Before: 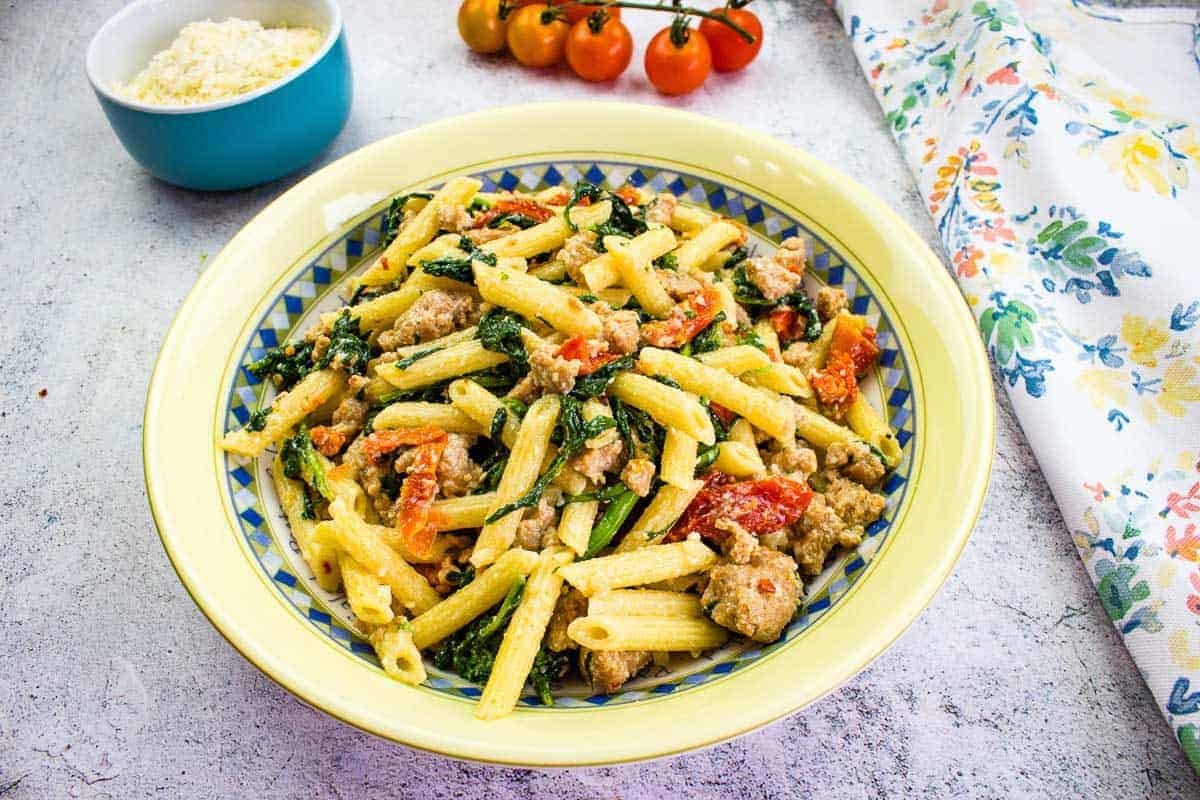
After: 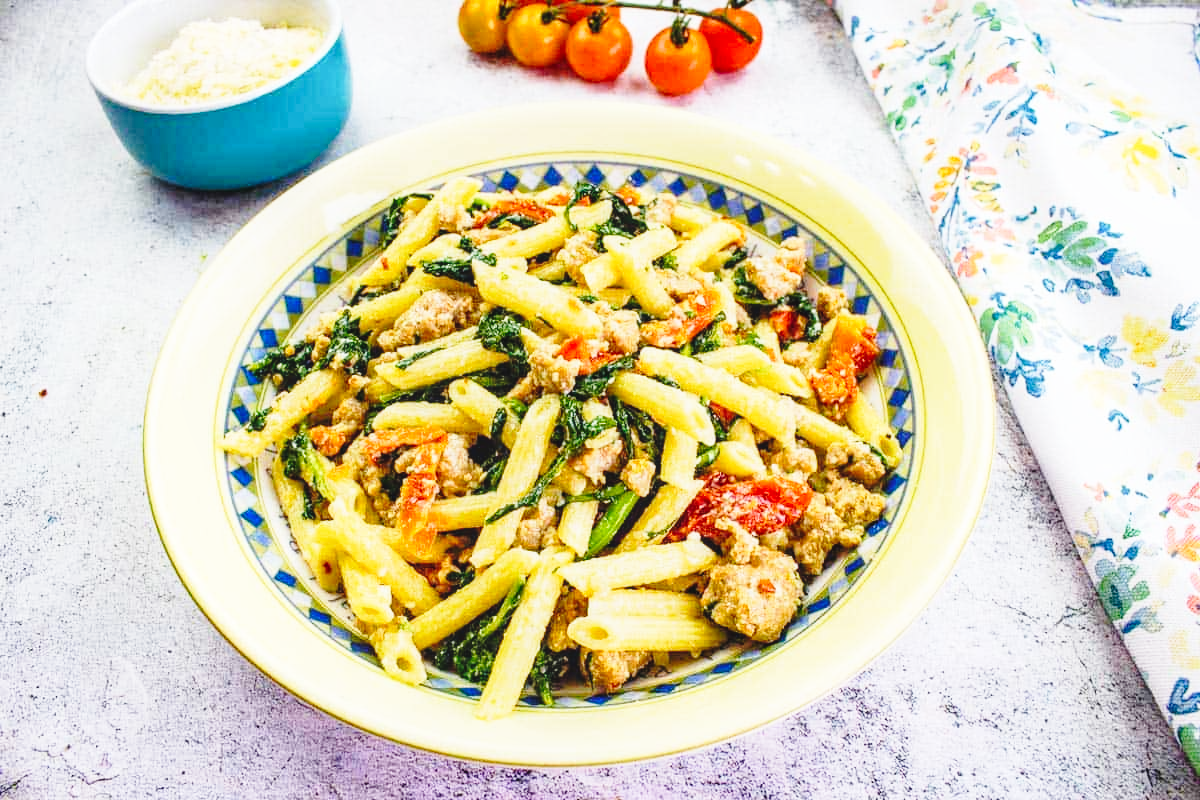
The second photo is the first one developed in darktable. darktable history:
local contrast: detail 110%
base curve: curves: ch0 [(0, 0) (0.028, 0.03) (0.121, 0.232) (0.46, 0.748) (0.859, 0.968) (1, 1)], preserve colors none
